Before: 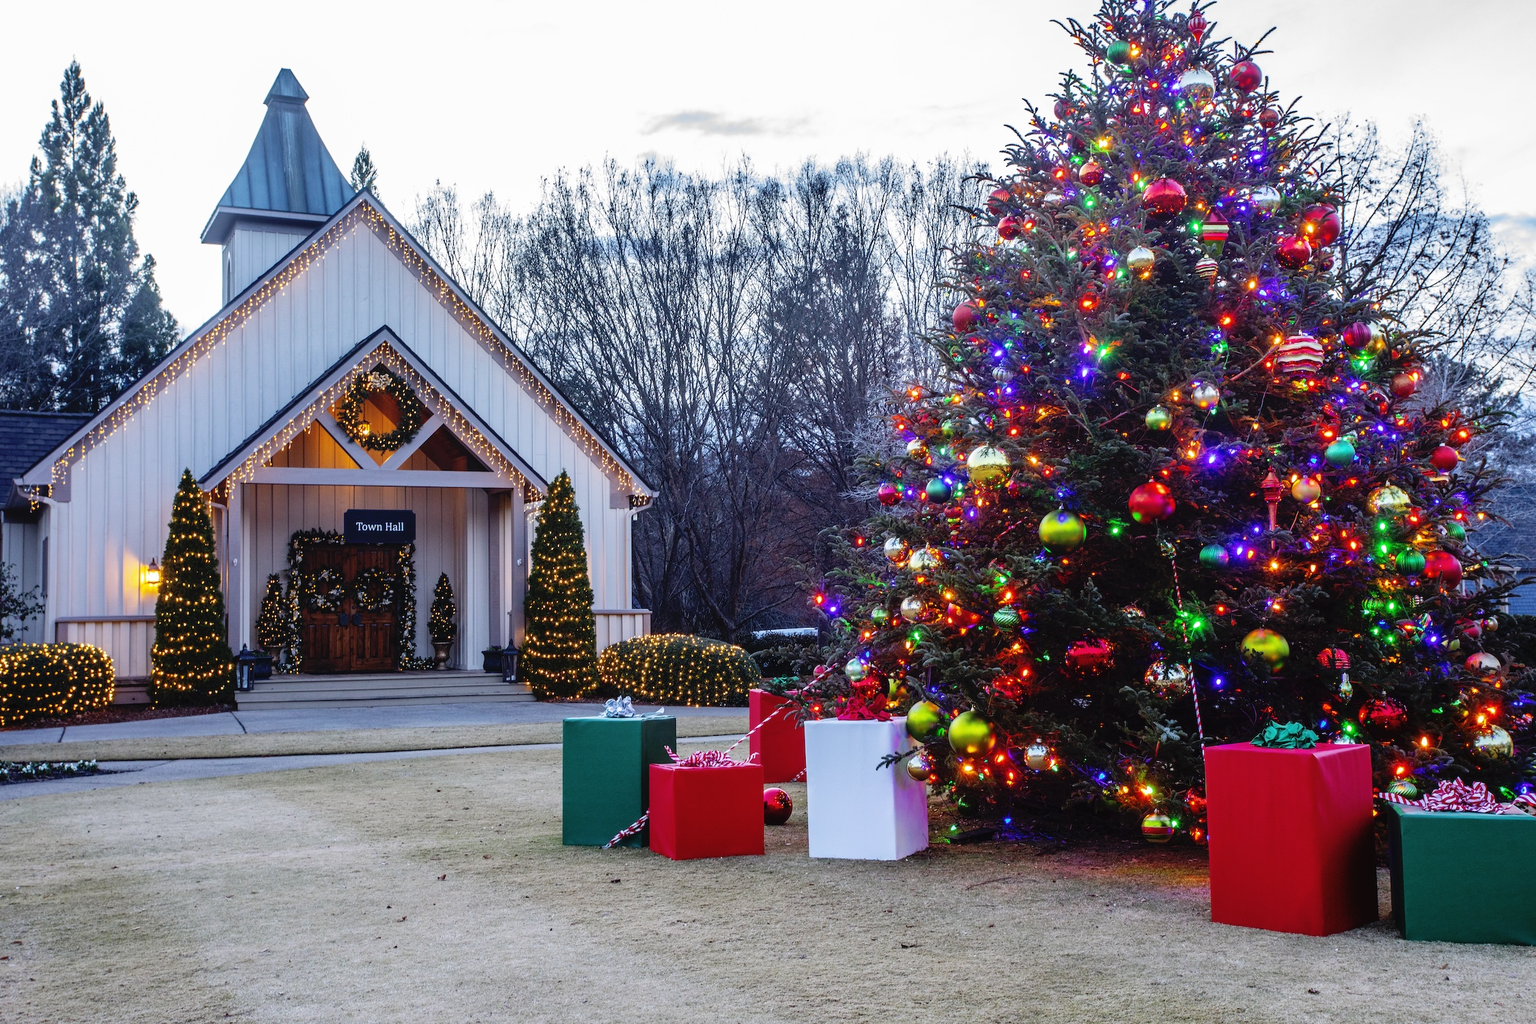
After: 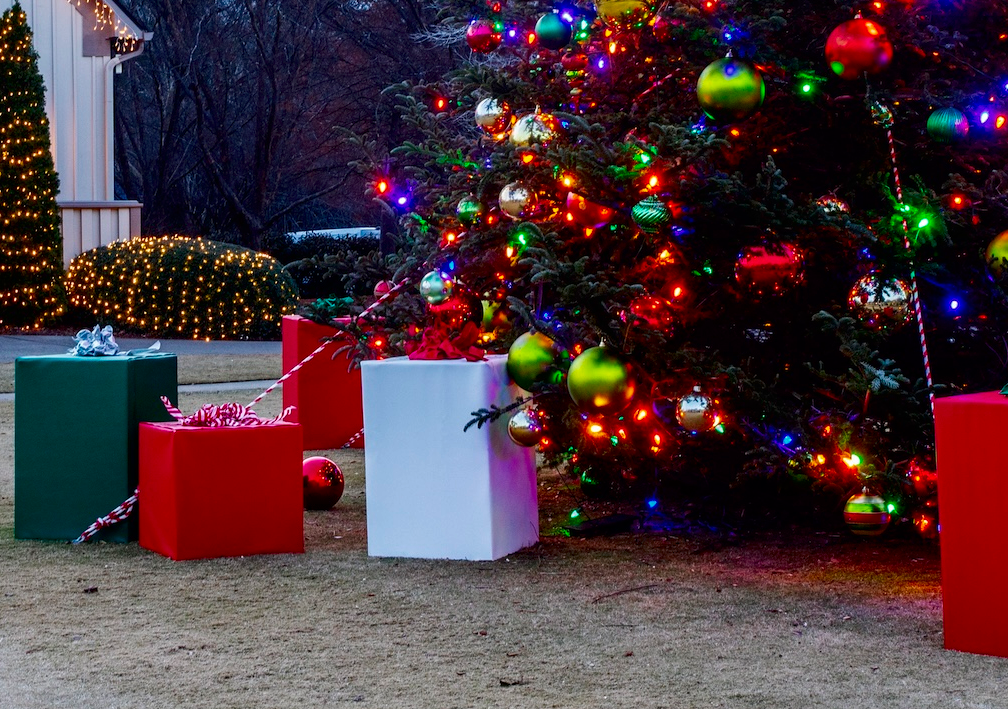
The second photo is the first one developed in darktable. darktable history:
contrast brightness saturation: brightness -0.2, saturation 0.08
crop: left 35.976%, top 45.819%, right 18.162%, bottom 5.807%
